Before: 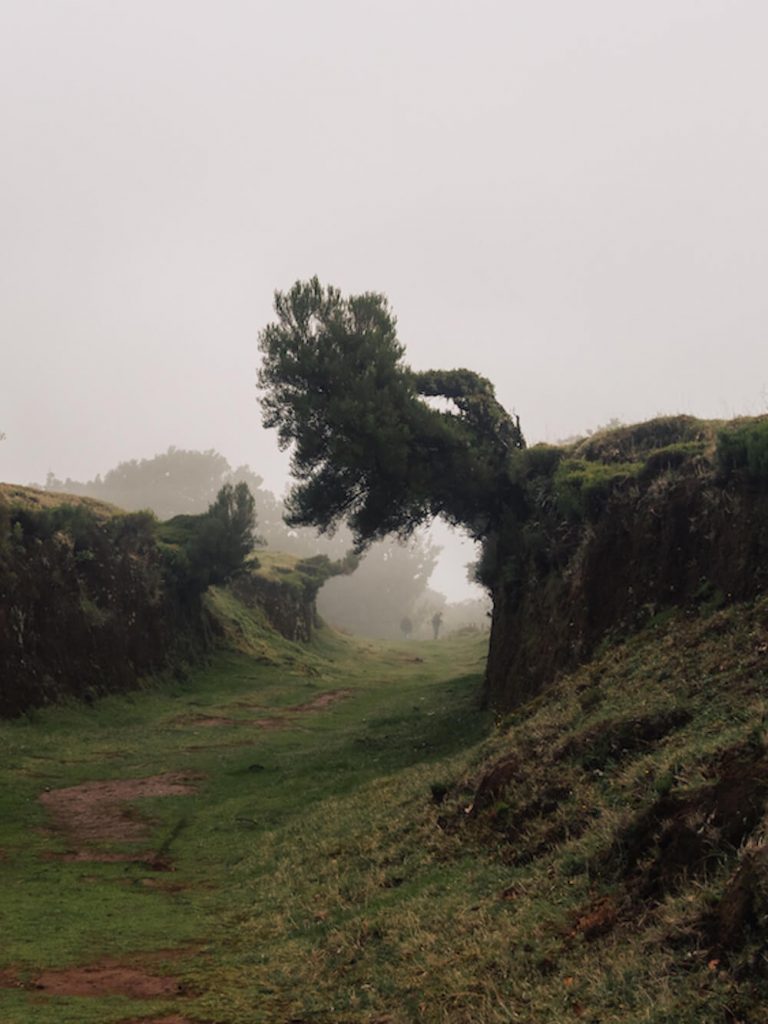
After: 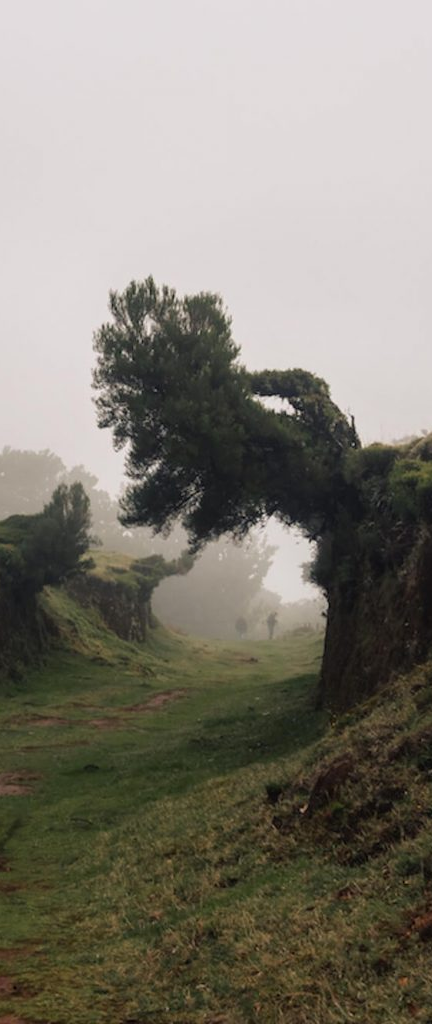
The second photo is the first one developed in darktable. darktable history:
tone equalizer: on, module defaults
crop: left 21.496%, right 22.254%
